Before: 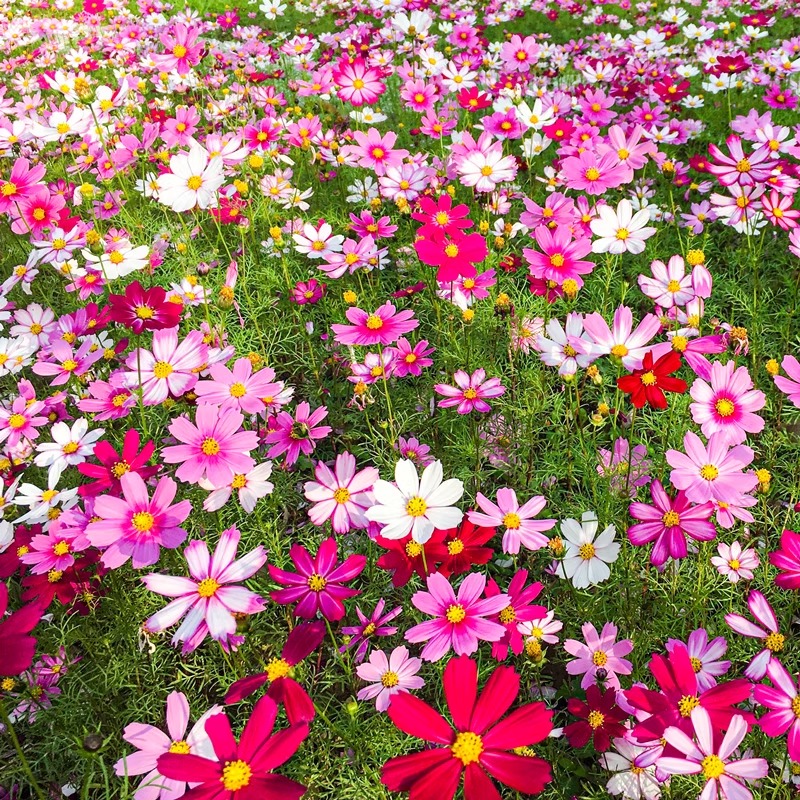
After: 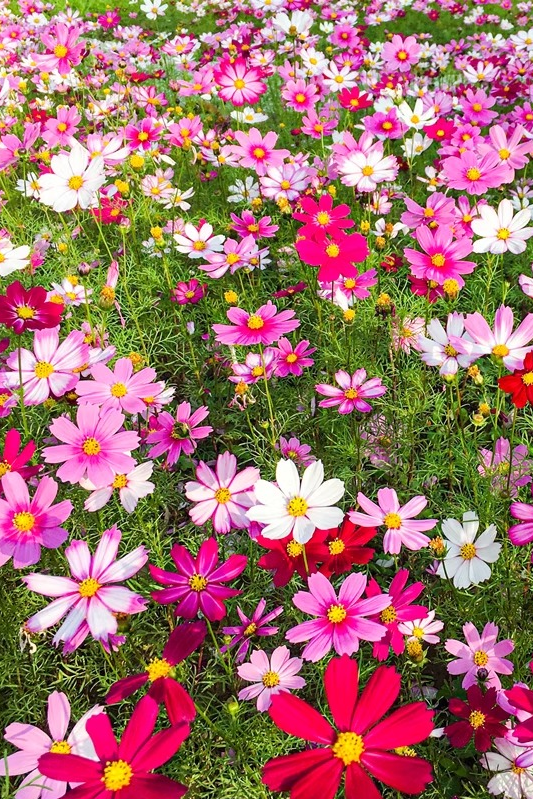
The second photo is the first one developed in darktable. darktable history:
crop and rotate: left 15.011%, right 18.248%
